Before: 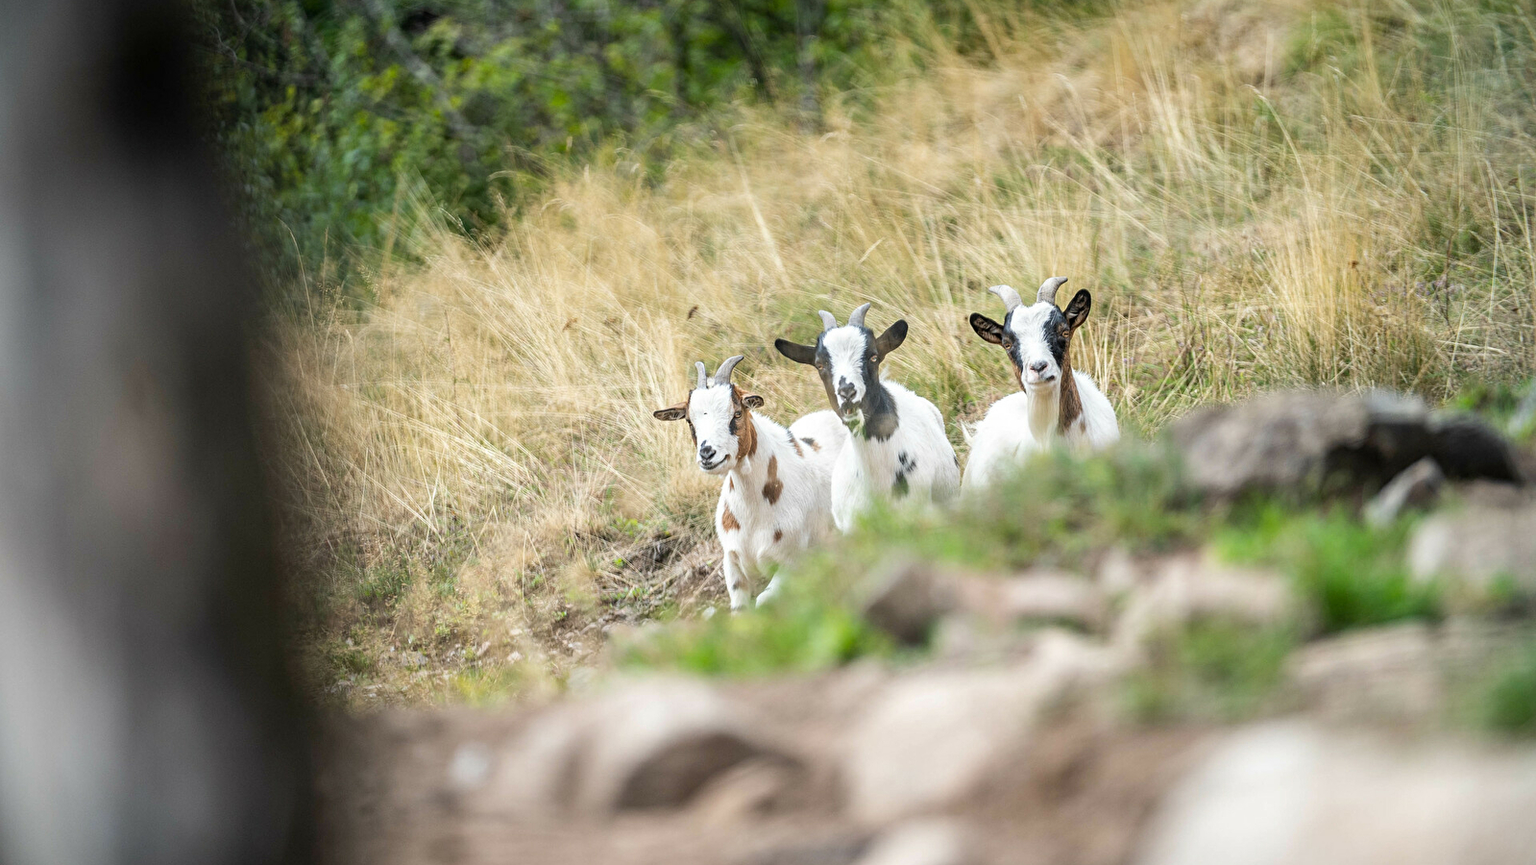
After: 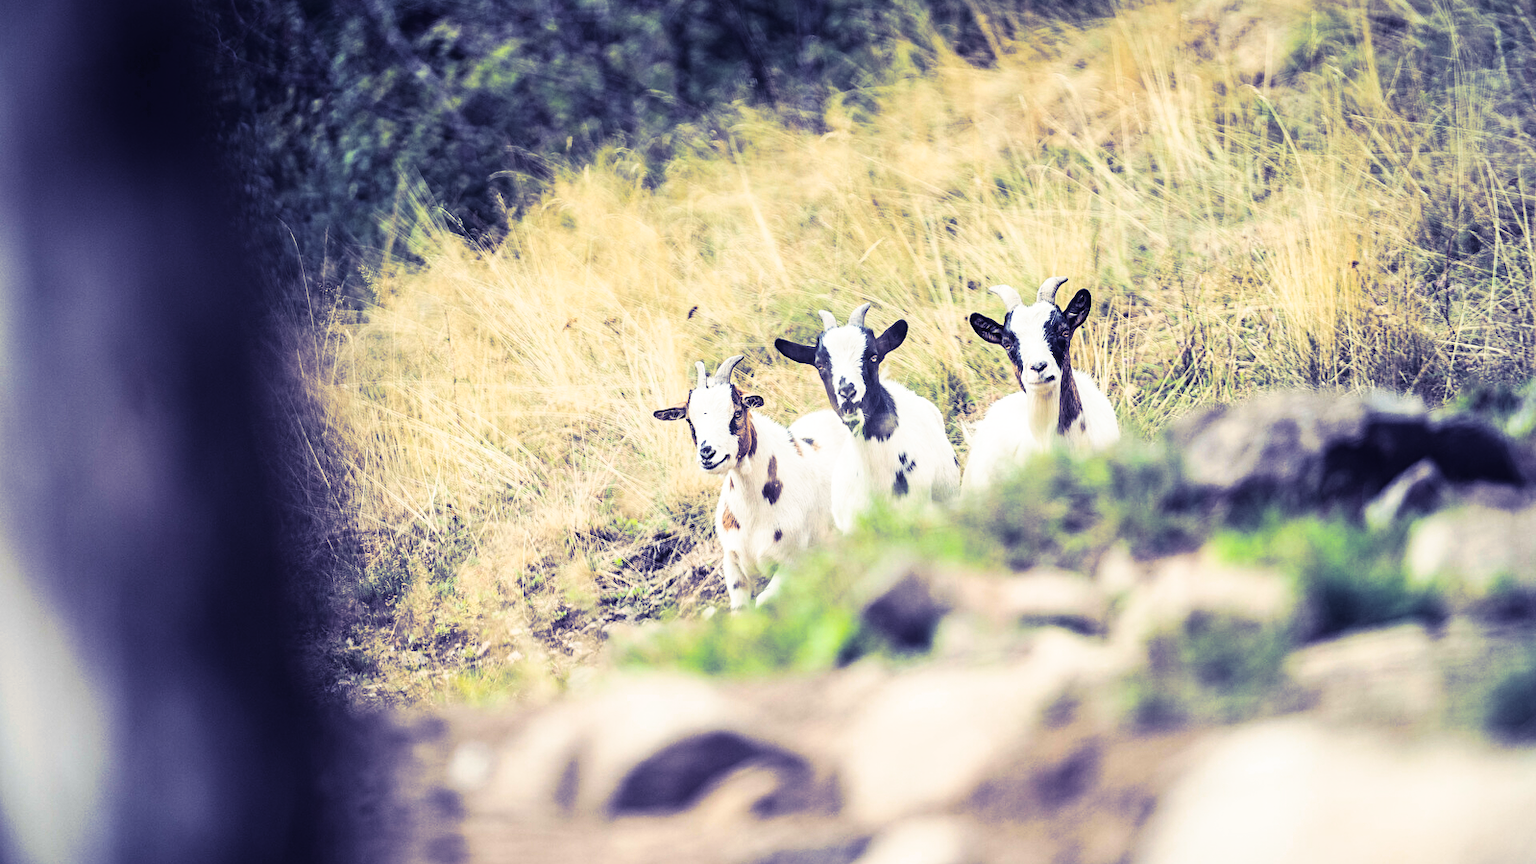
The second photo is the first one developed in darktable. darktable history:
split-toning: shadows › hue 242.67°, shadows › saturation 0.733, highlights › hue 45.33°, highlights › saturation 0.667, balance -53.304, compress 21.15%
tone curve: curves: ch0 [(0, 0.058) (0.198, 0.188) (0.512, 0.582) (0.625, 0.754) (0.81, 0.934) (1, 1)], color space Lab, linked channels, preserve colors none
contrast brightness saturation: saturation -0.04
